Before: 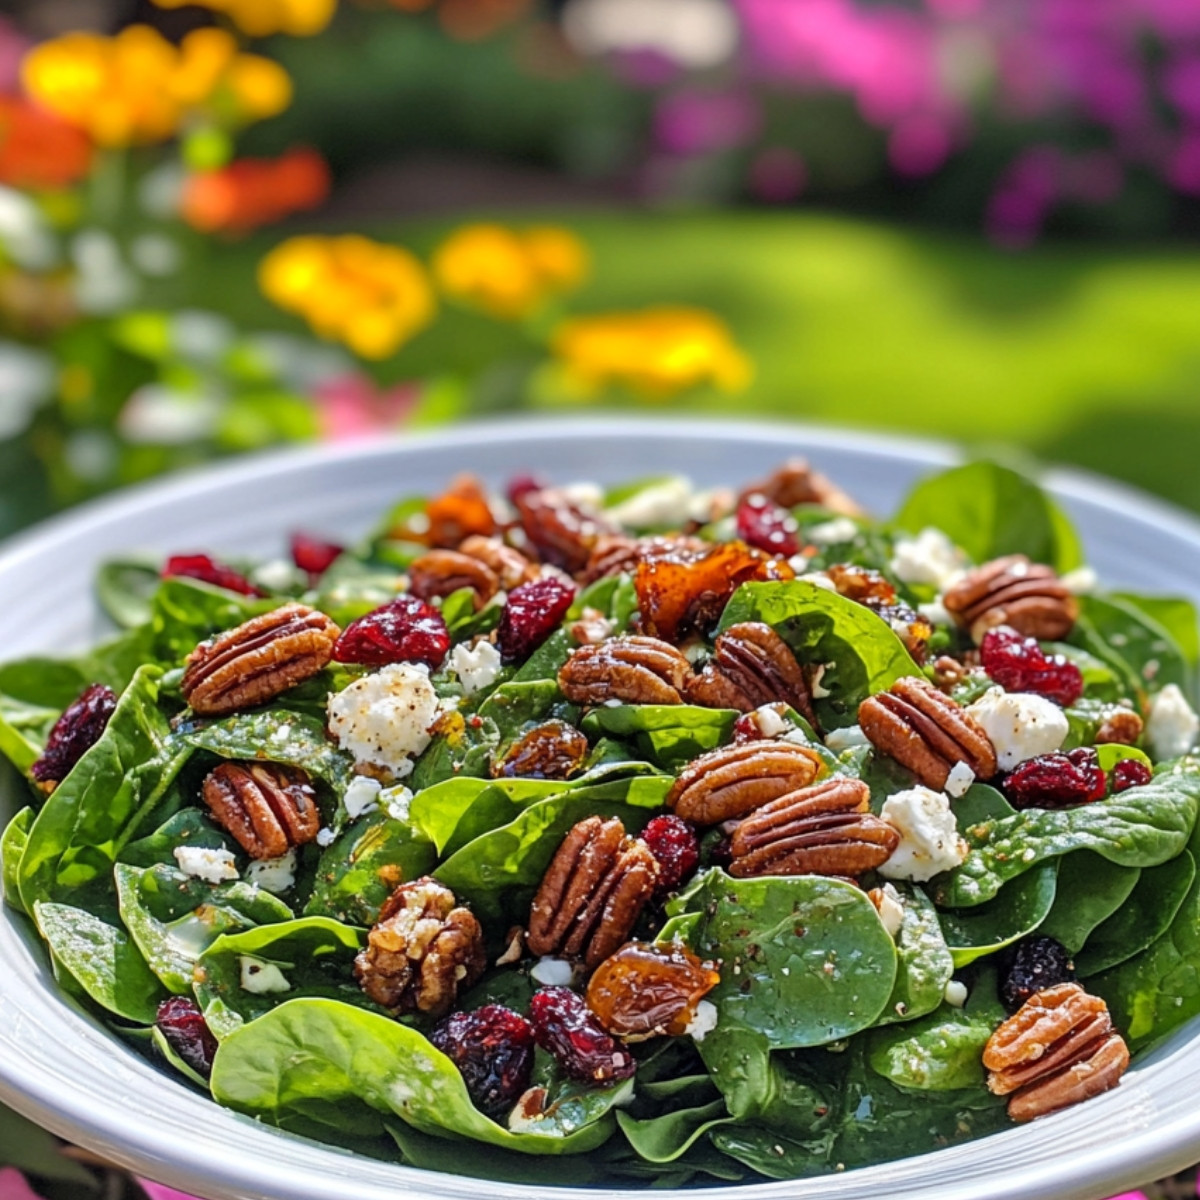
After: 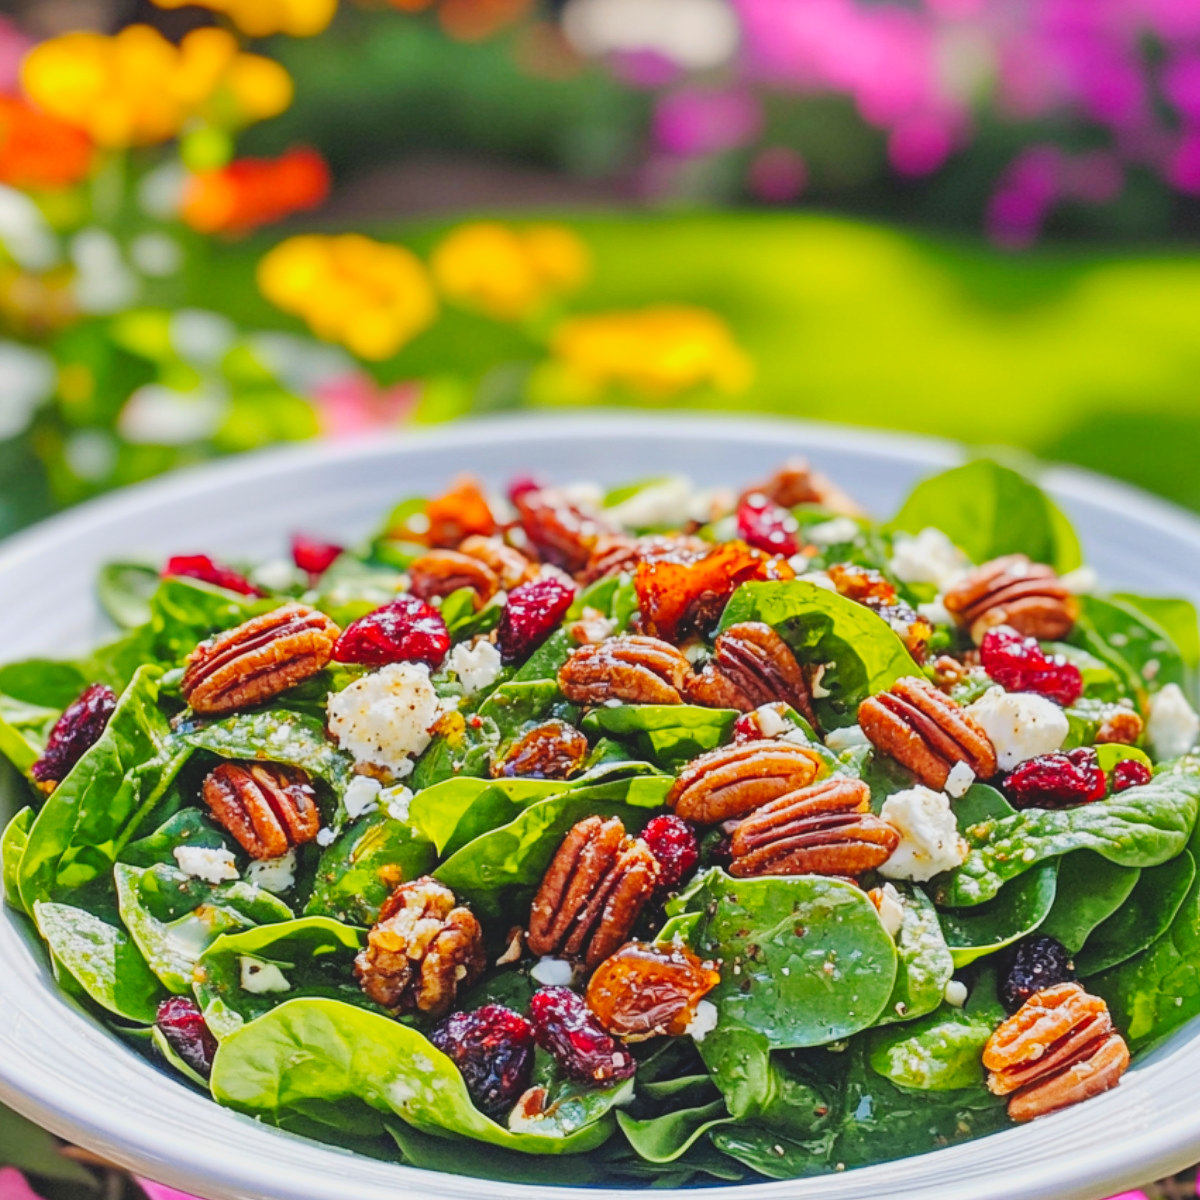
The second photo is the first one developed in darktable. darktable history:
contrast brightness saturation: contrast -0.29
exposure: exposure 0.203 EV, compensate exposure bias true, compensate highlight preservation false
tone curve: curves: ch0 [(0, 0) (0.003, 0.002) (0.011, 0.009) (0.025, 0.019) (0.044, 0.031) (0.069, 0.04) (0.1, 0.059) (0.136, 0.092) (0.177, 0.134) (0.224, 0.192) (0.277, 0.262) (0.335, 0.348) (0.399, 0.446) (0.468, 0.554) (0.543, 0.646) (0.623, 0.731) (0.709, 0.807) (0.801, 0.867) (0.898, 0.931) (1, 1)], preserve colors none
